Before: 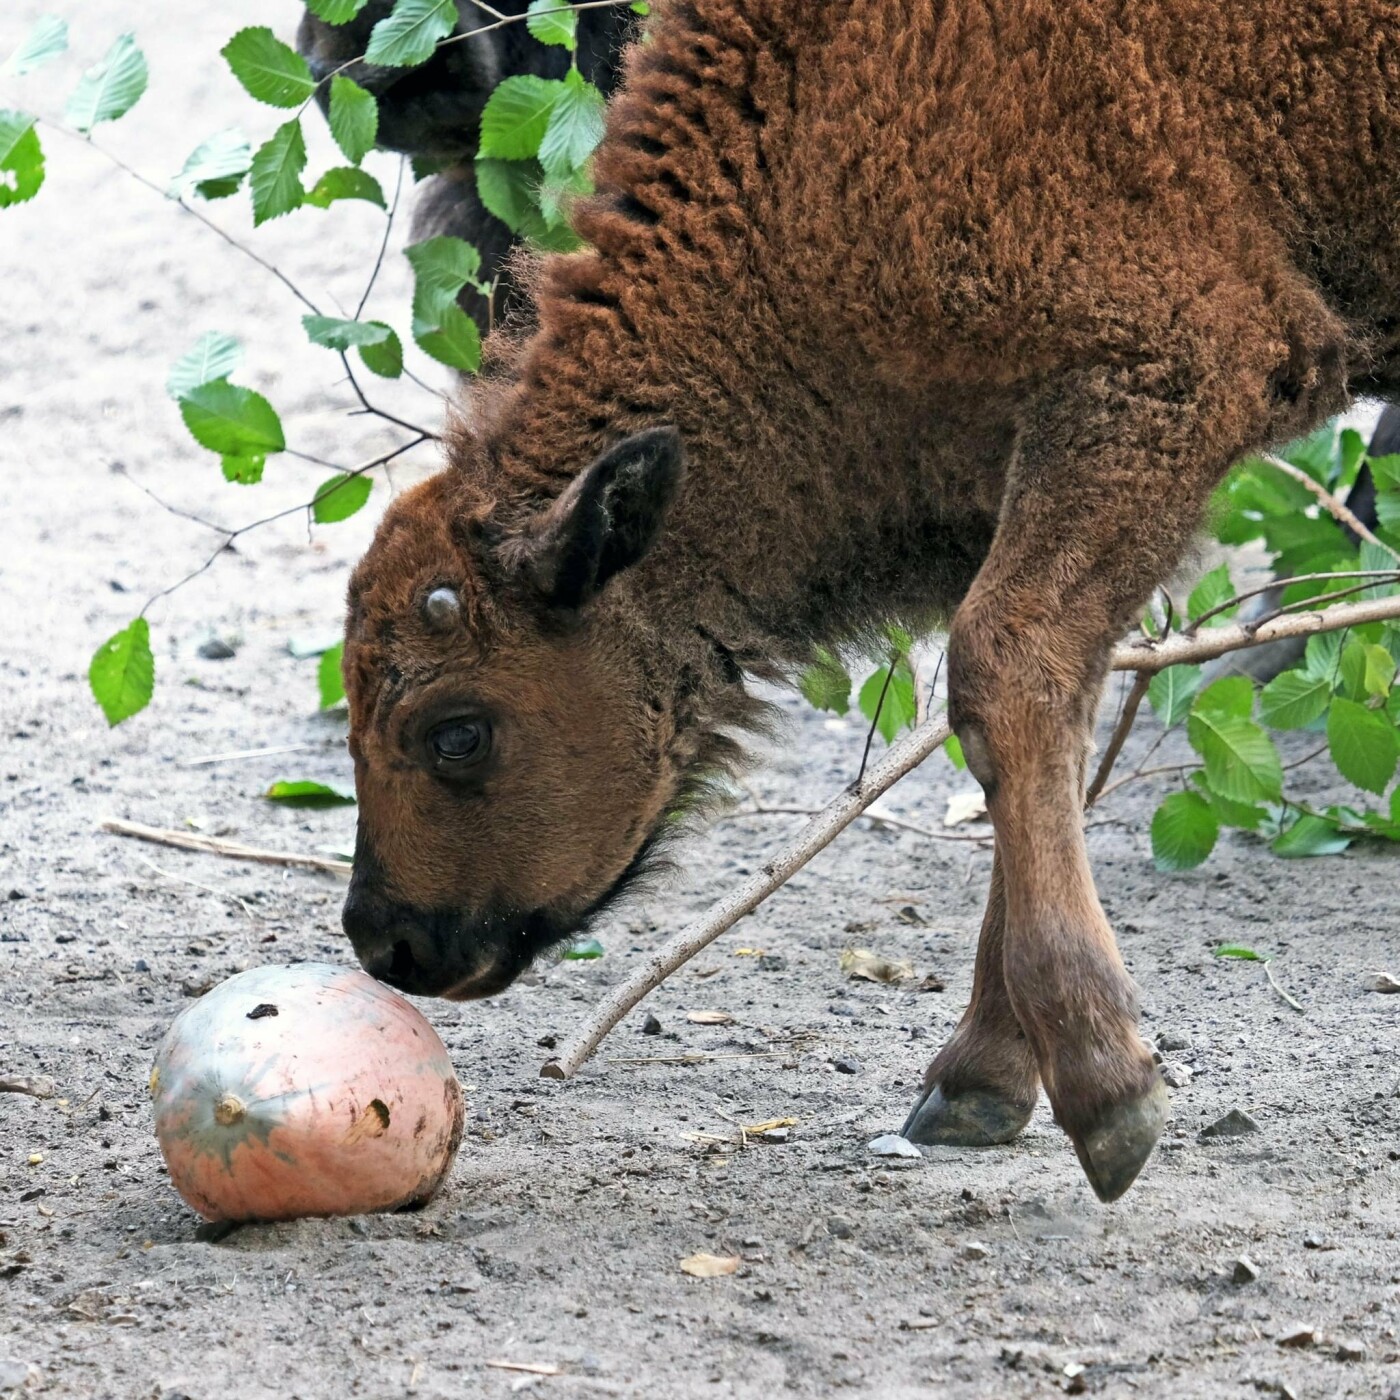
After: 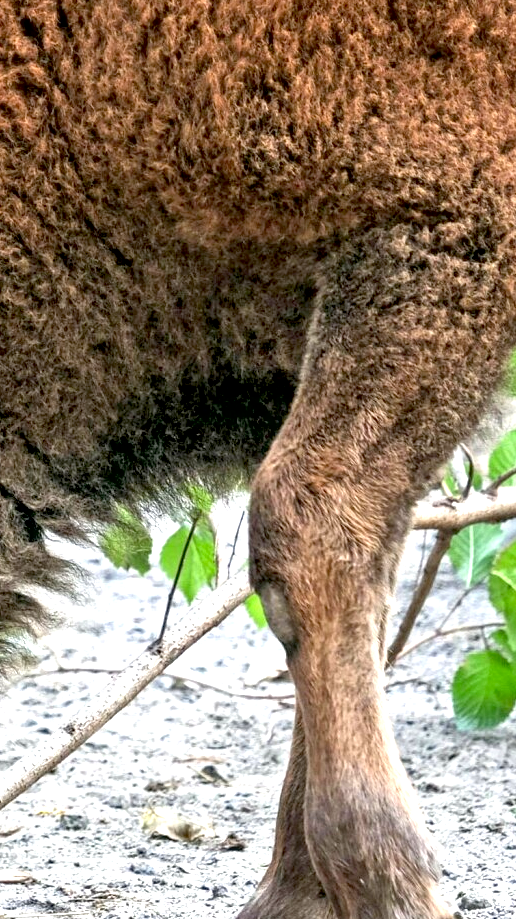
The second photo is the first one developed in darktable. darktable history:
exposure: black level correction 0.01, exposure 1 EV, compensate highlight preservation false
local contrast: on, module defaults
crop and rotate: left 49.936%, top 10.094%, right 13.136%, bottom 24.256%
